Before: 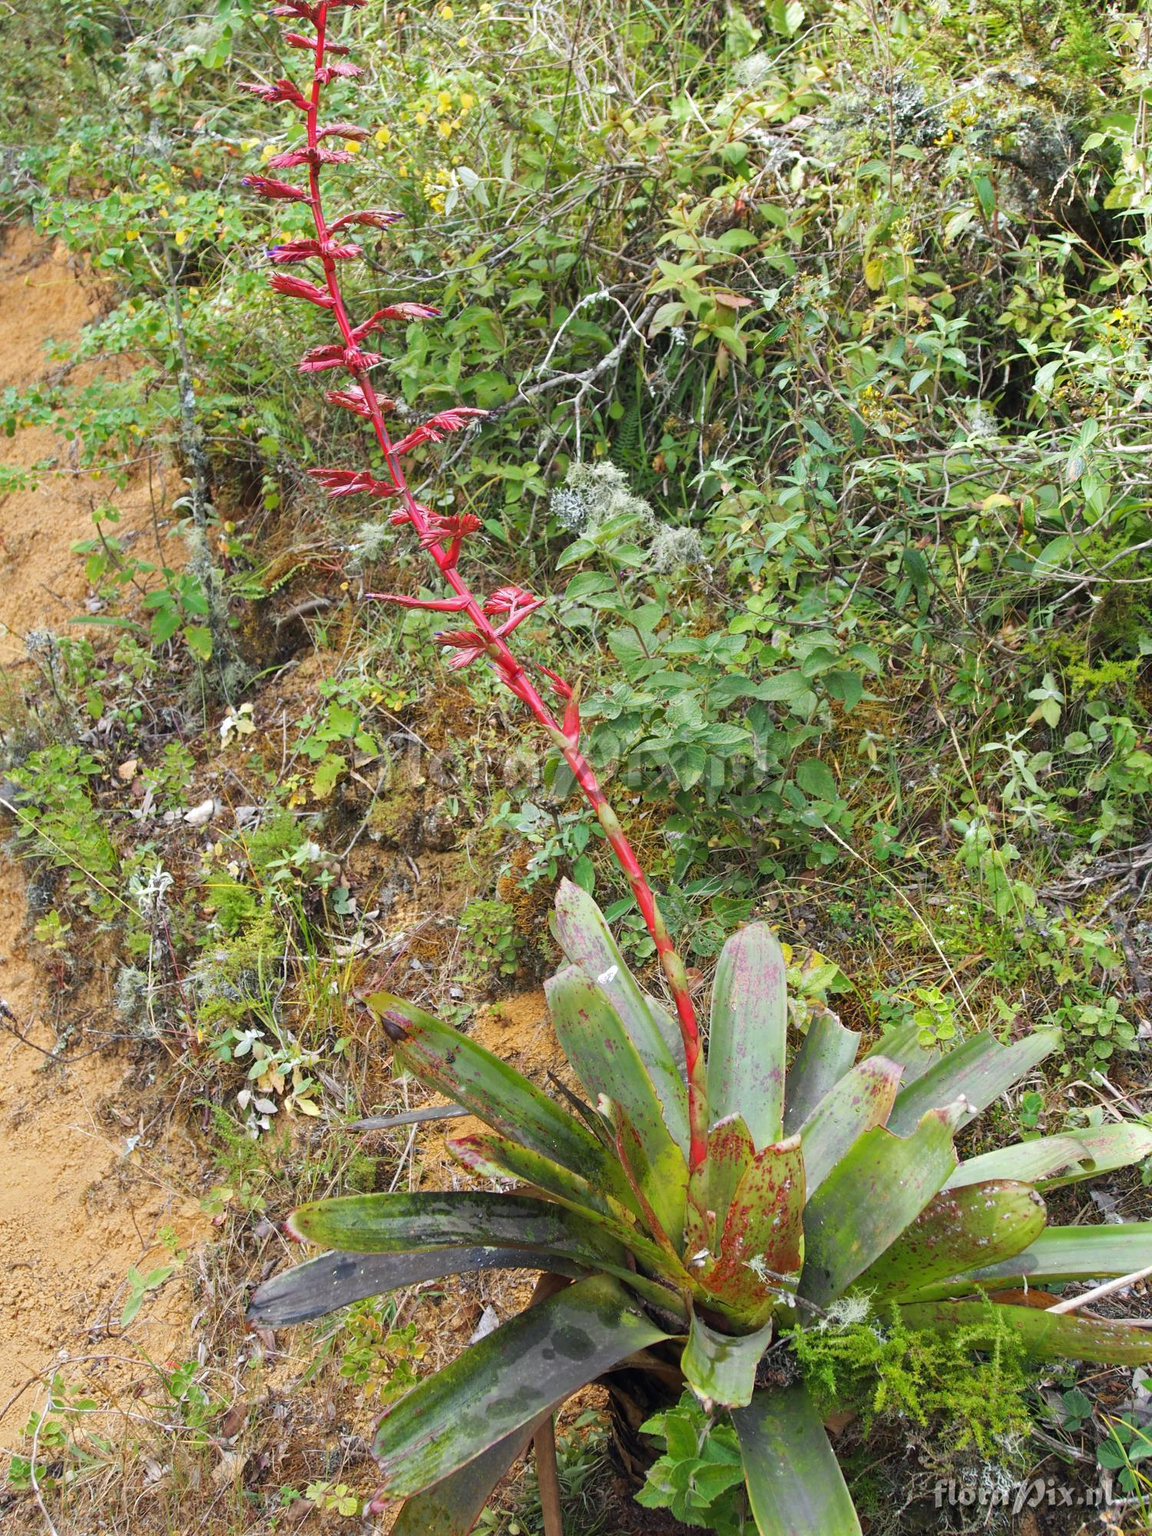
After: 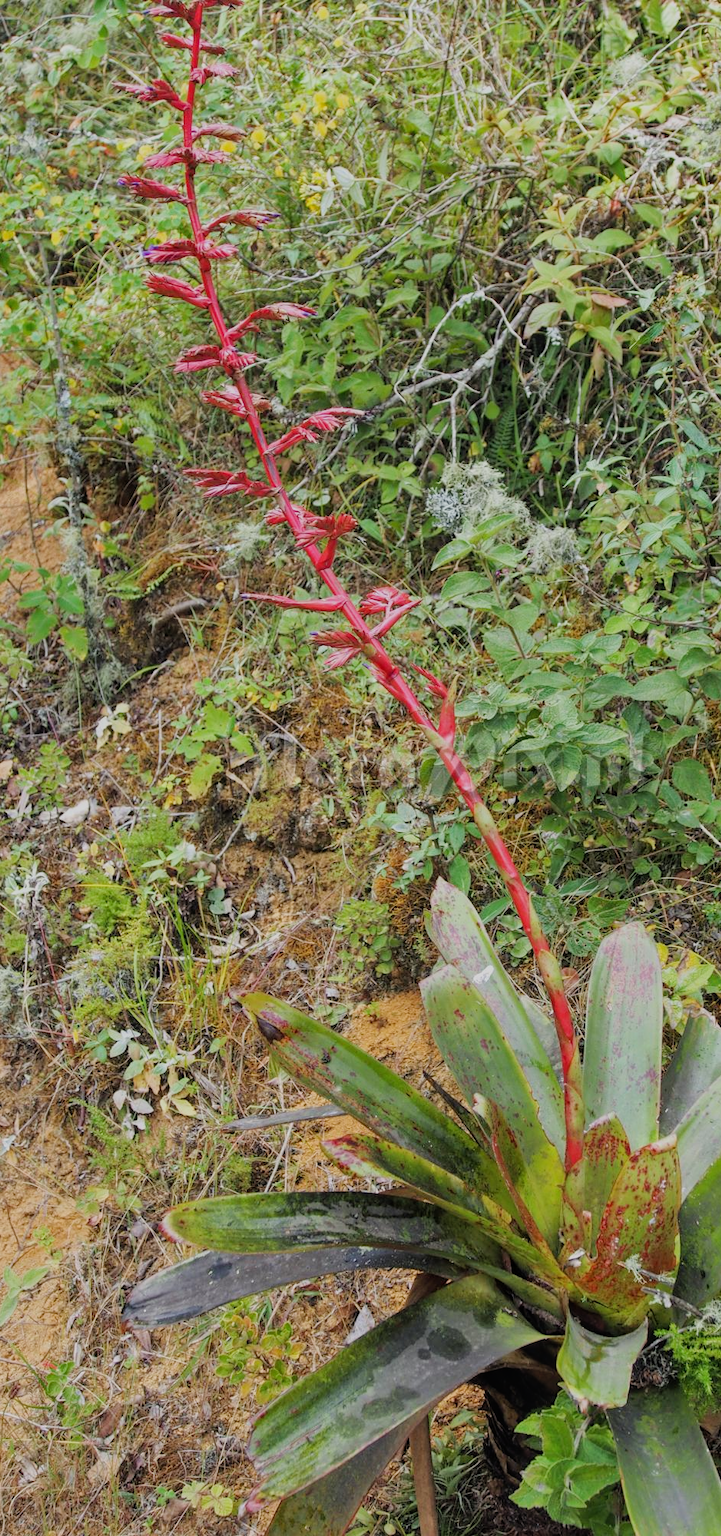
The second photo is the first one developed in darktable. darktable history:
crop: left 10.816%, right 26.469%
local contrast: detail 110%
shadows and highlights: soften with gaussian
filmic rgb: black relative exposure -7.65 EV, white relative exposure 4.56 EV, hardness 3.61, contrast 0.989, iterations of high-quality reconstruction 0
